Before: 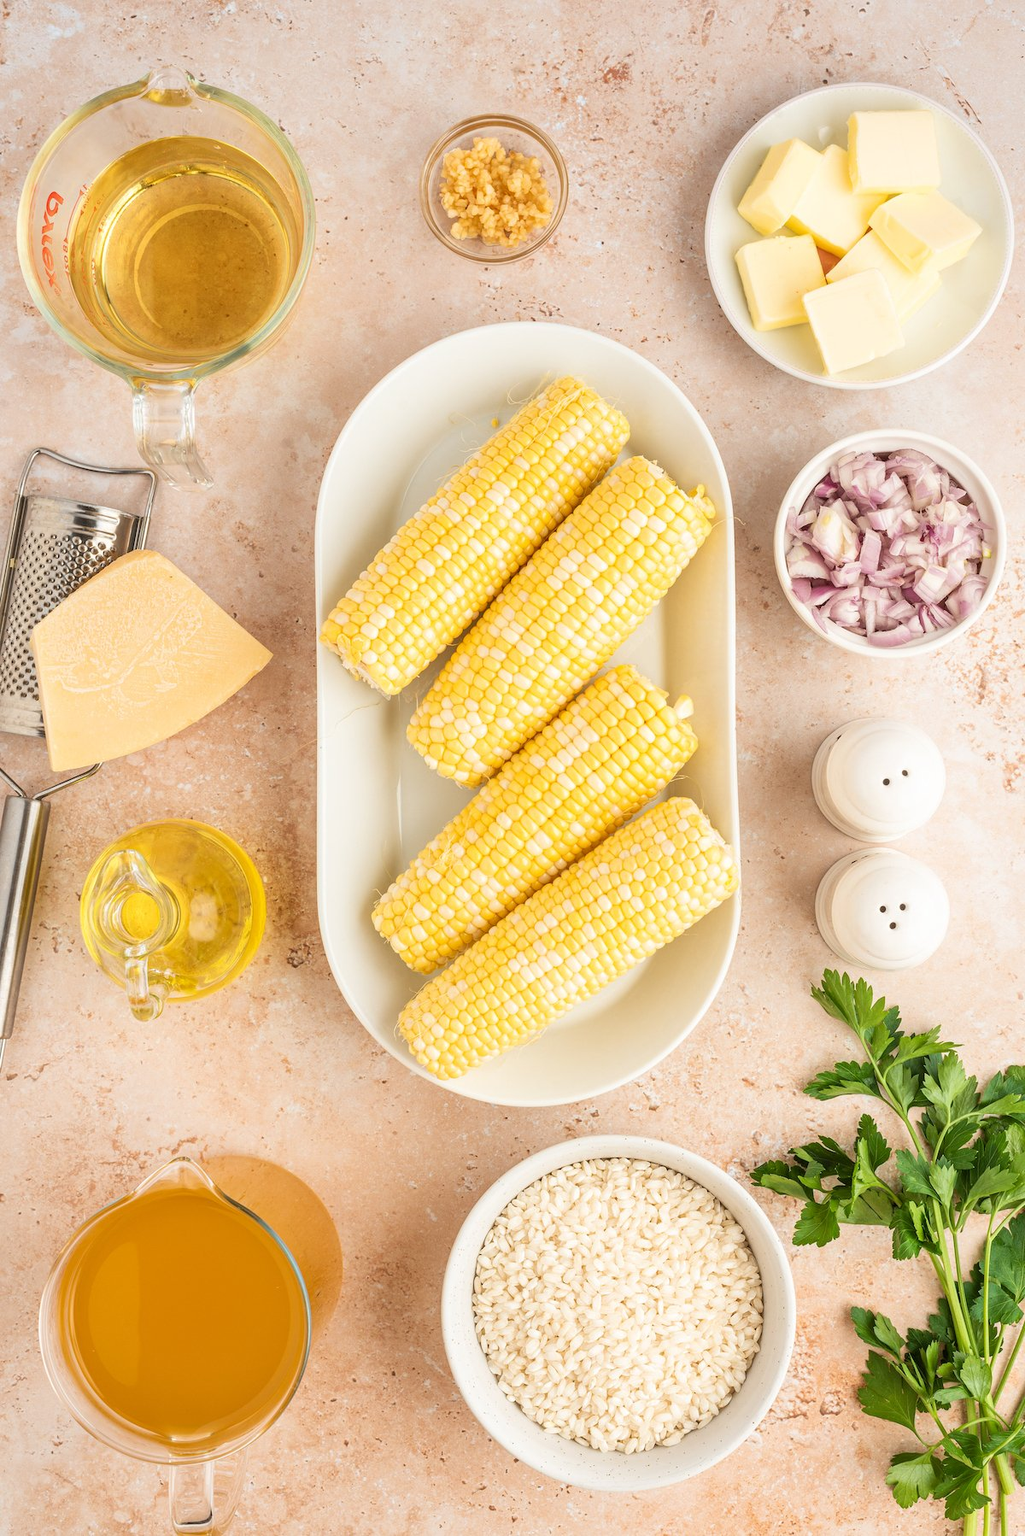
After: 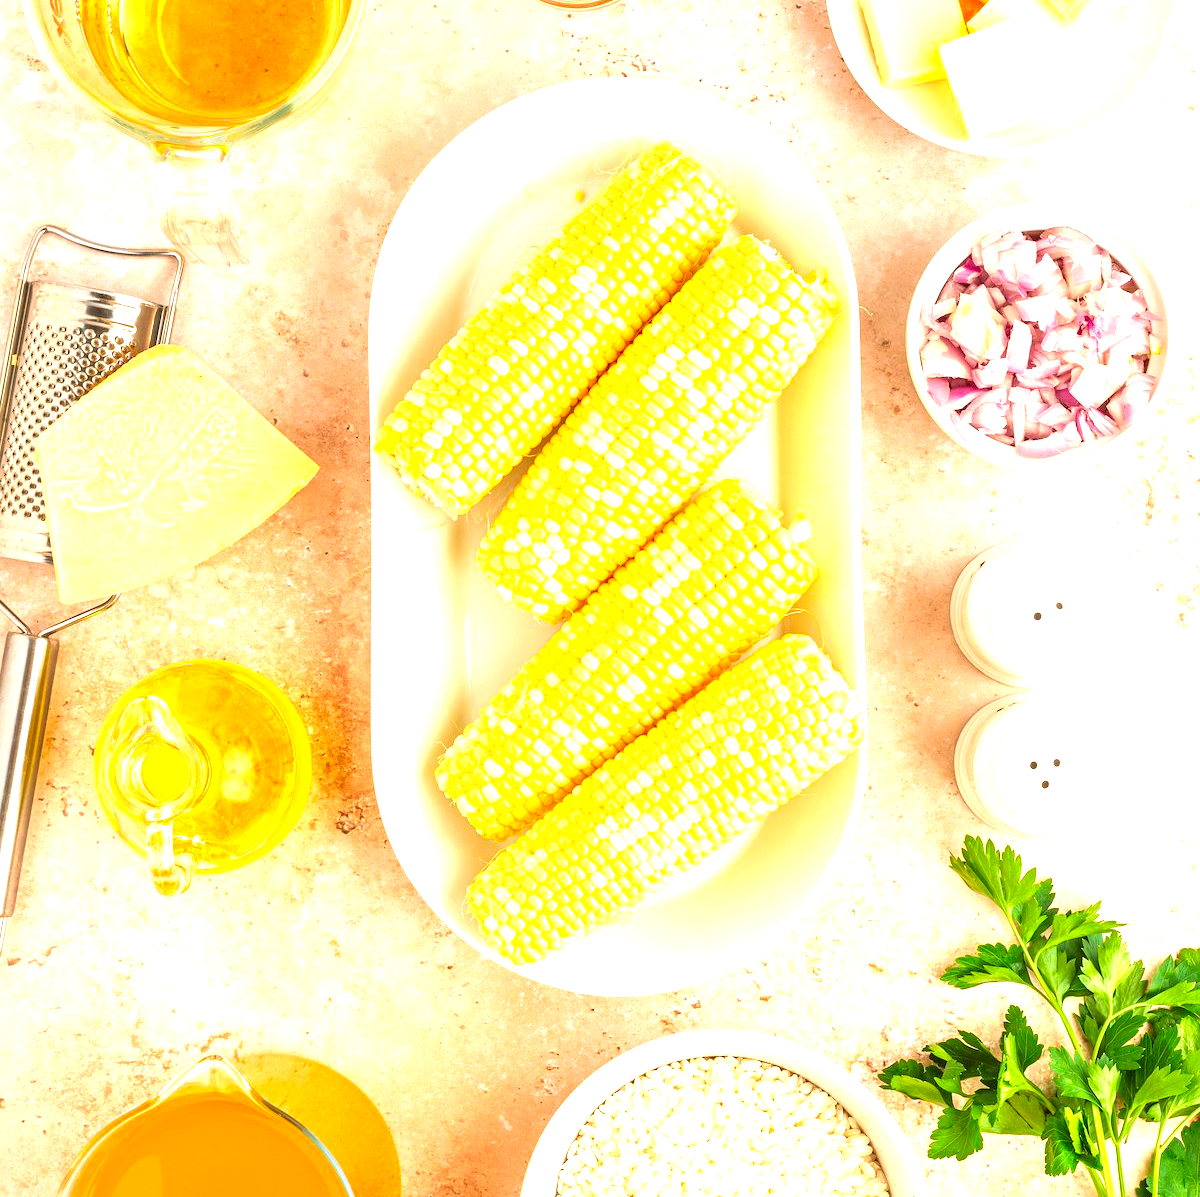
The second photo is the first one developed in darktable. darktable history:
contrast brightness saturation: saturation 0.484
crop: top 16.673%, bottom 16.711%
velvia: on, module defaults
exposure: black level correction 0, exposure 1 EV, compensate highlight preservation false
